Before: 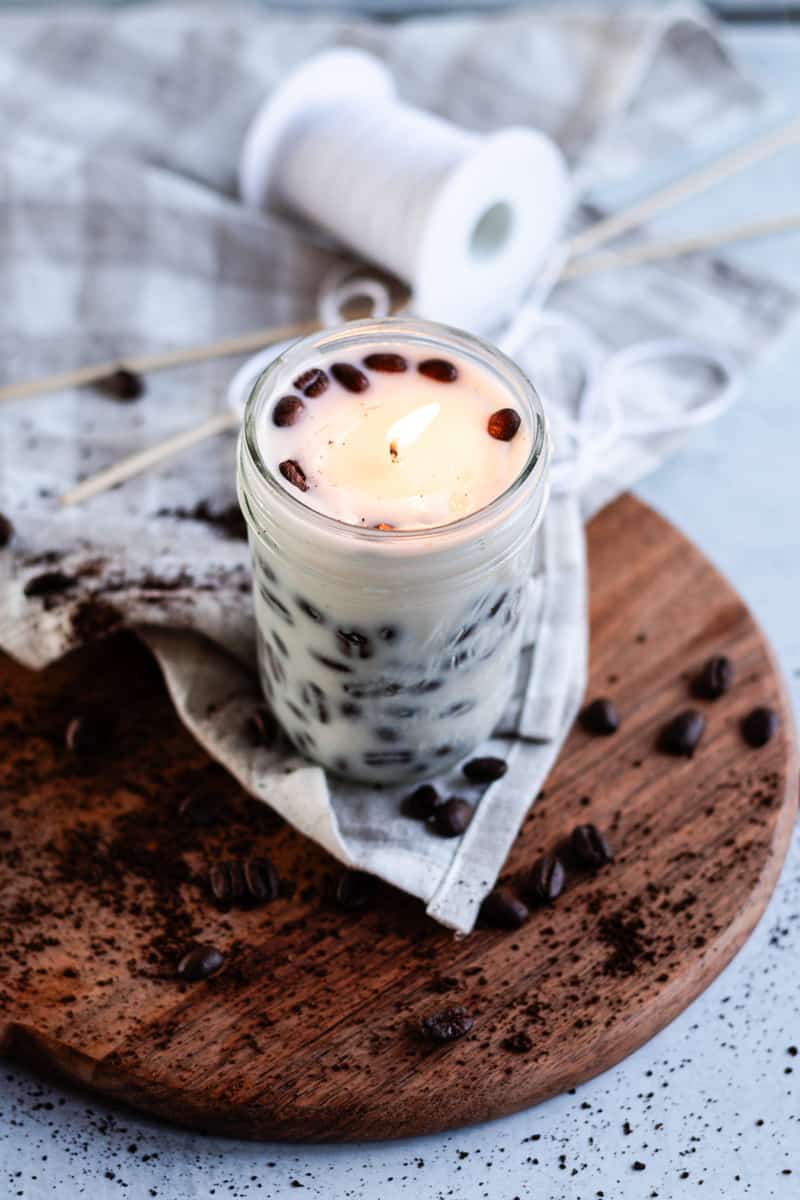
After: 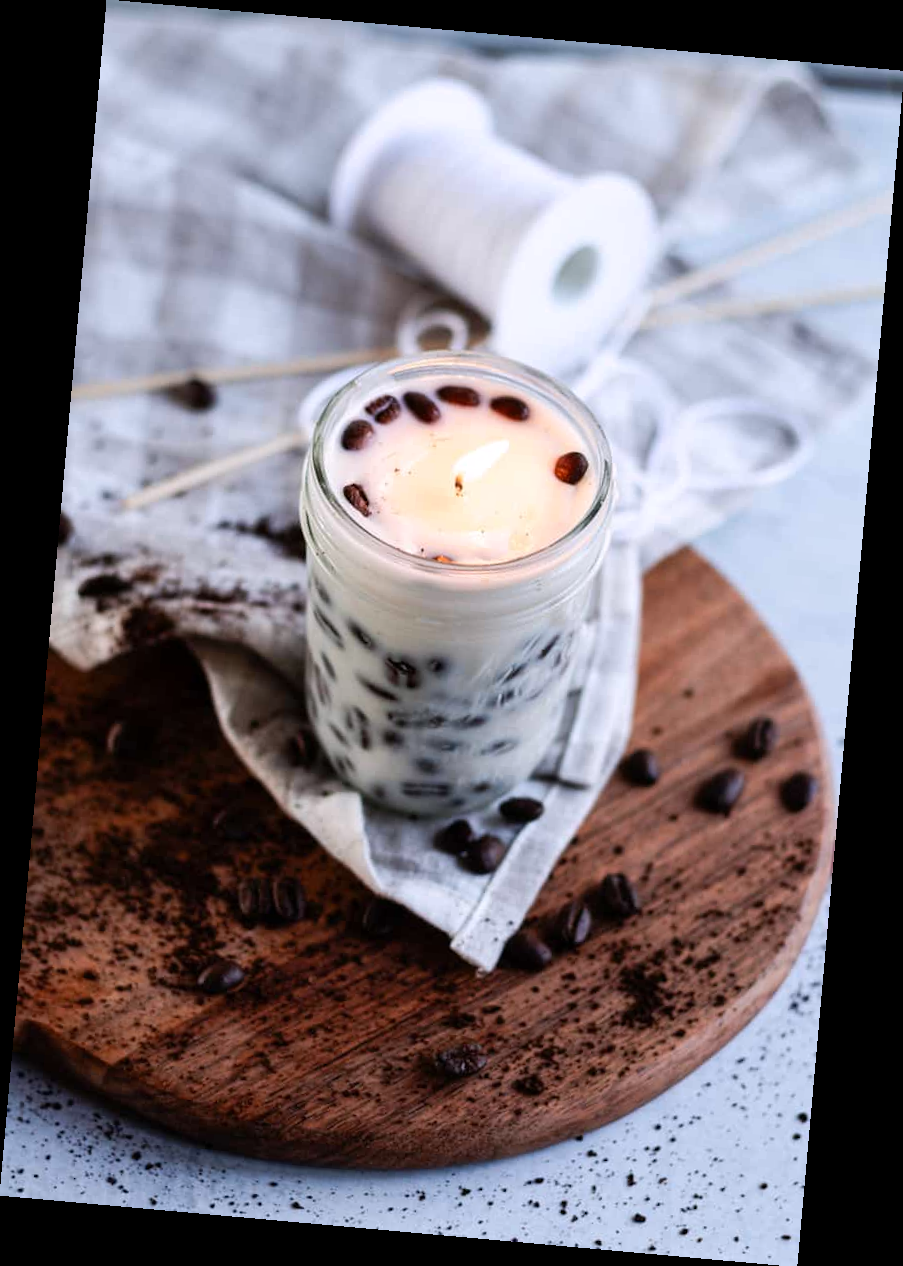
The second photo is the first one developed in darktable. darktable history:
white balance: red 1.009, blue 1.027
rotate and perspective: rotation 5.12°, automatic cropping off
